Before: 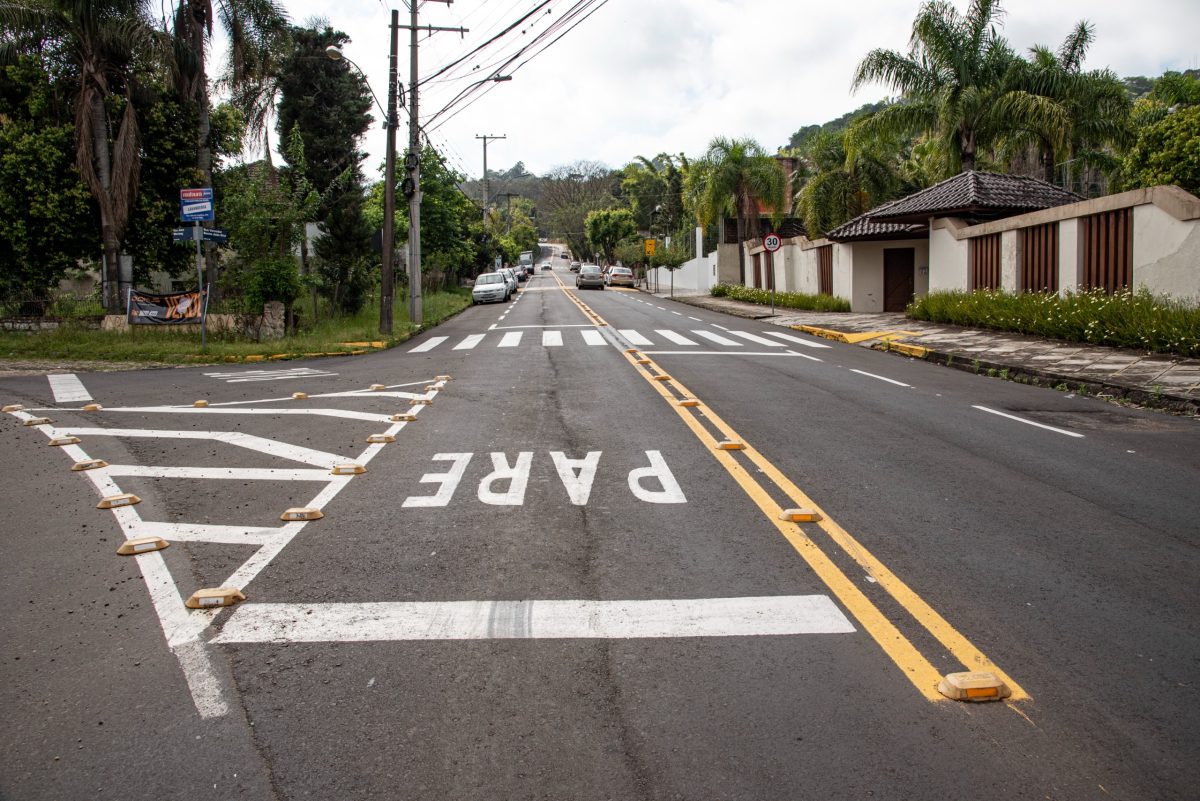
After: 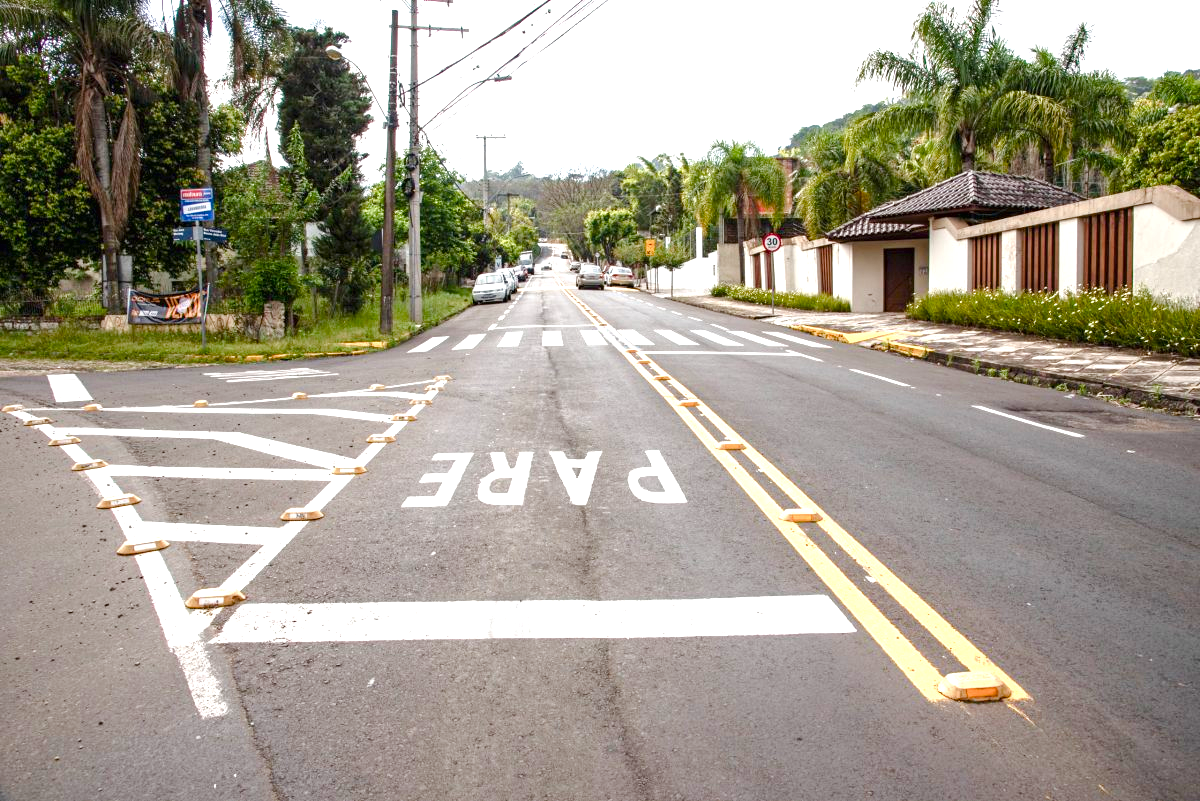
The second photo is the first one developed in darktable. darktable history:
exposure: black level correction 0, exposure 1.199 EV, compensate highlight preservation false
color balance rgb: perceptual saturation grading › global saturation 25.414%, perceptual saturation grading › highlights -50.305%, perceptual saturation grading › shadows 30.564%, perceptual brilliance grading › mid-tones 10.785%, perceptual brilliance grading › shadows 14.409%
